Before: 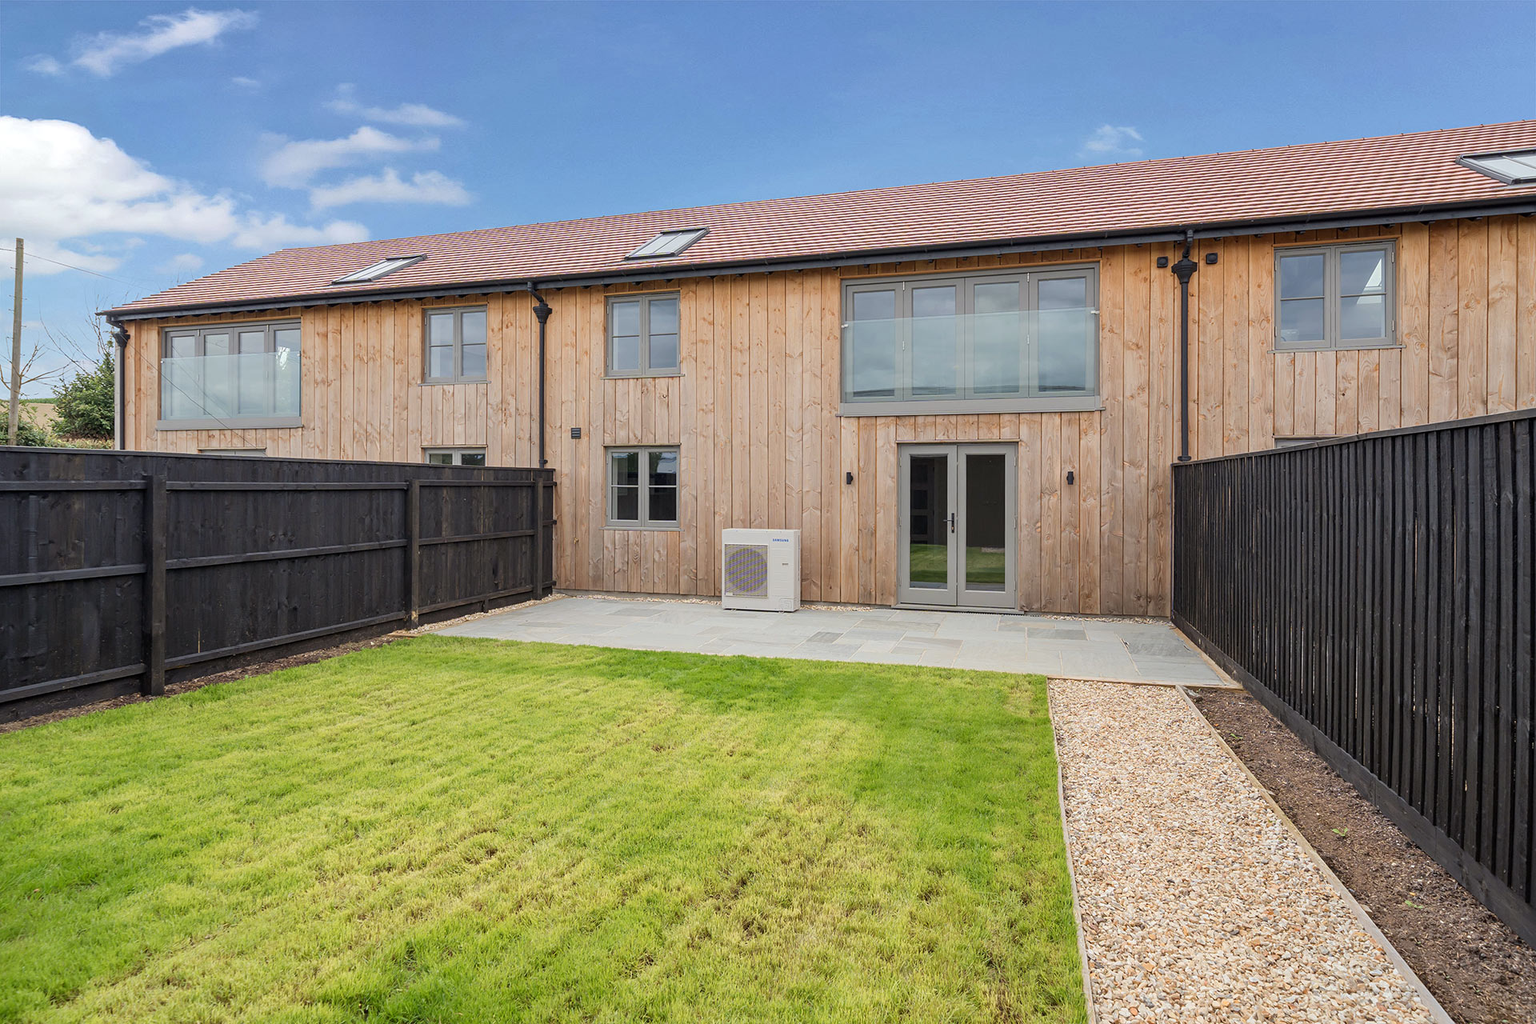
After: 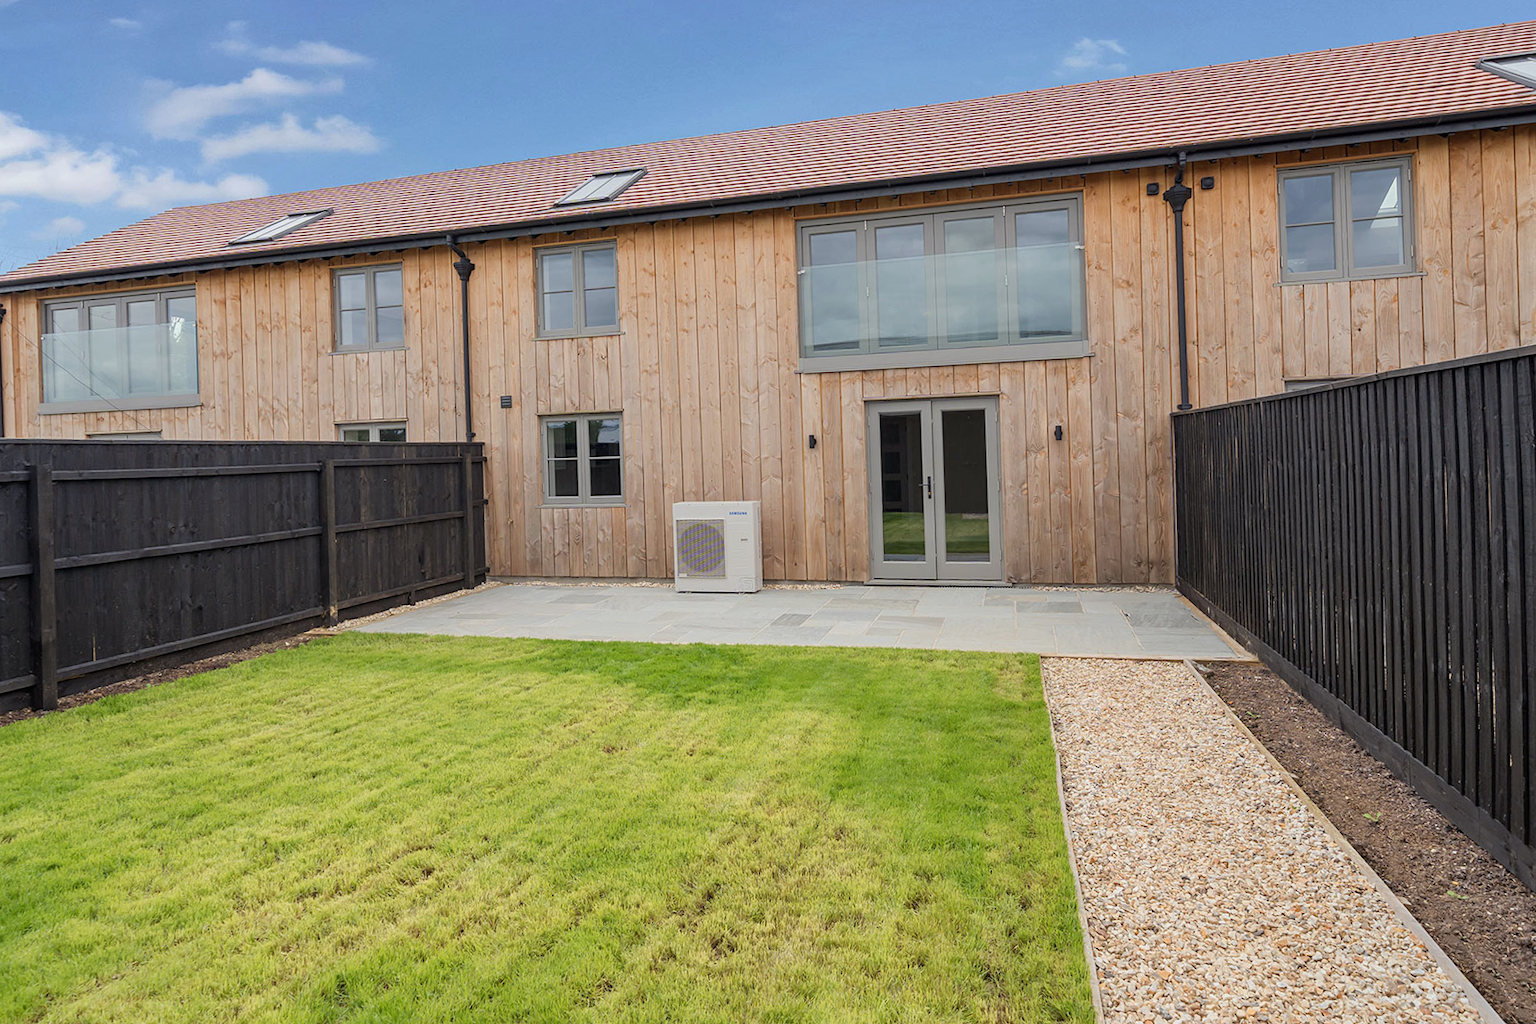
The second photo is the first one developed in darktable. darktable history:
exposure: exposure -0.072 EV, compensate highlight preservation false
crop and rotate: angle 1.96°, left 5.673%, top 5.673%
